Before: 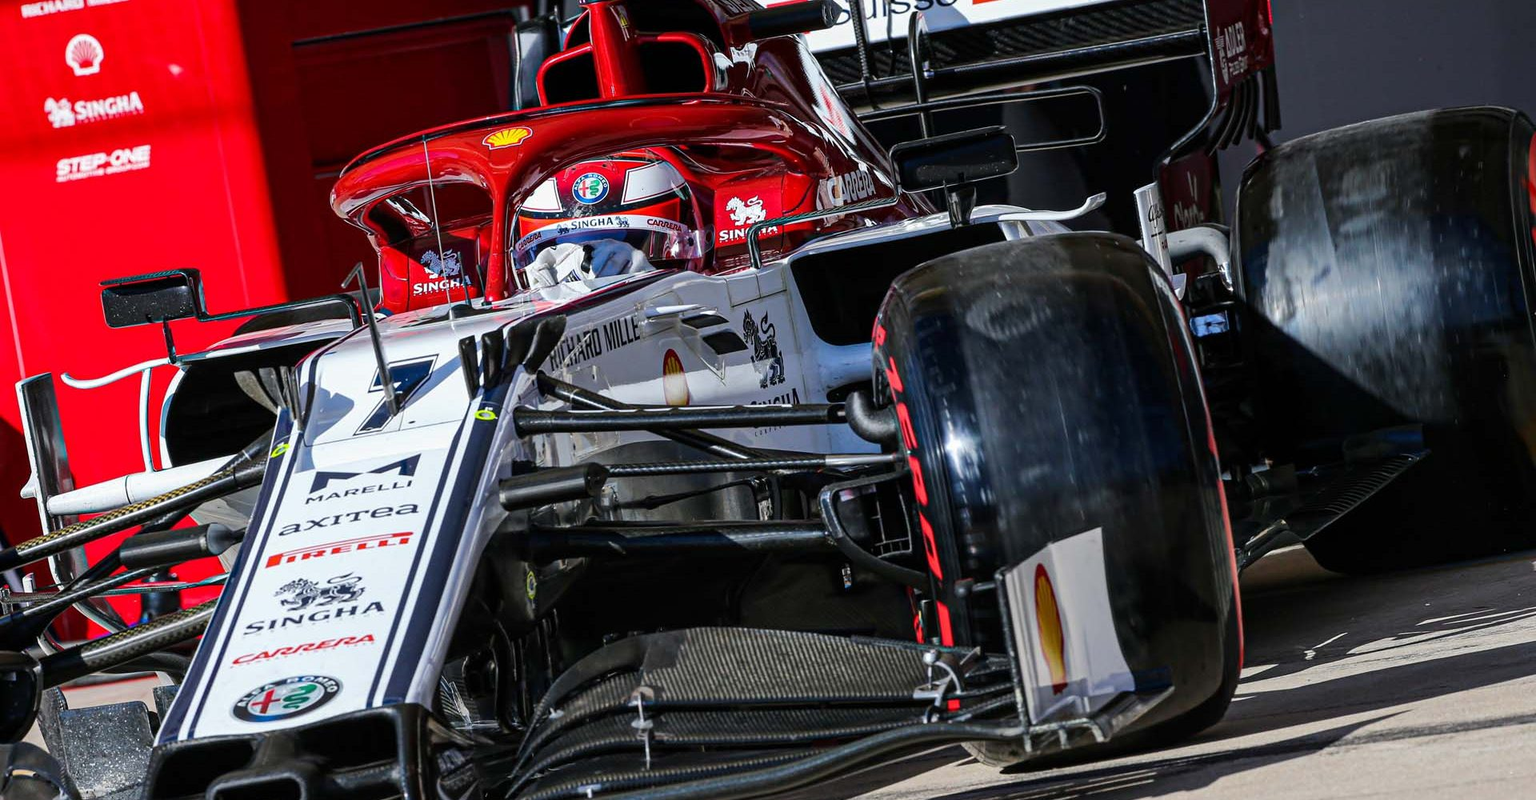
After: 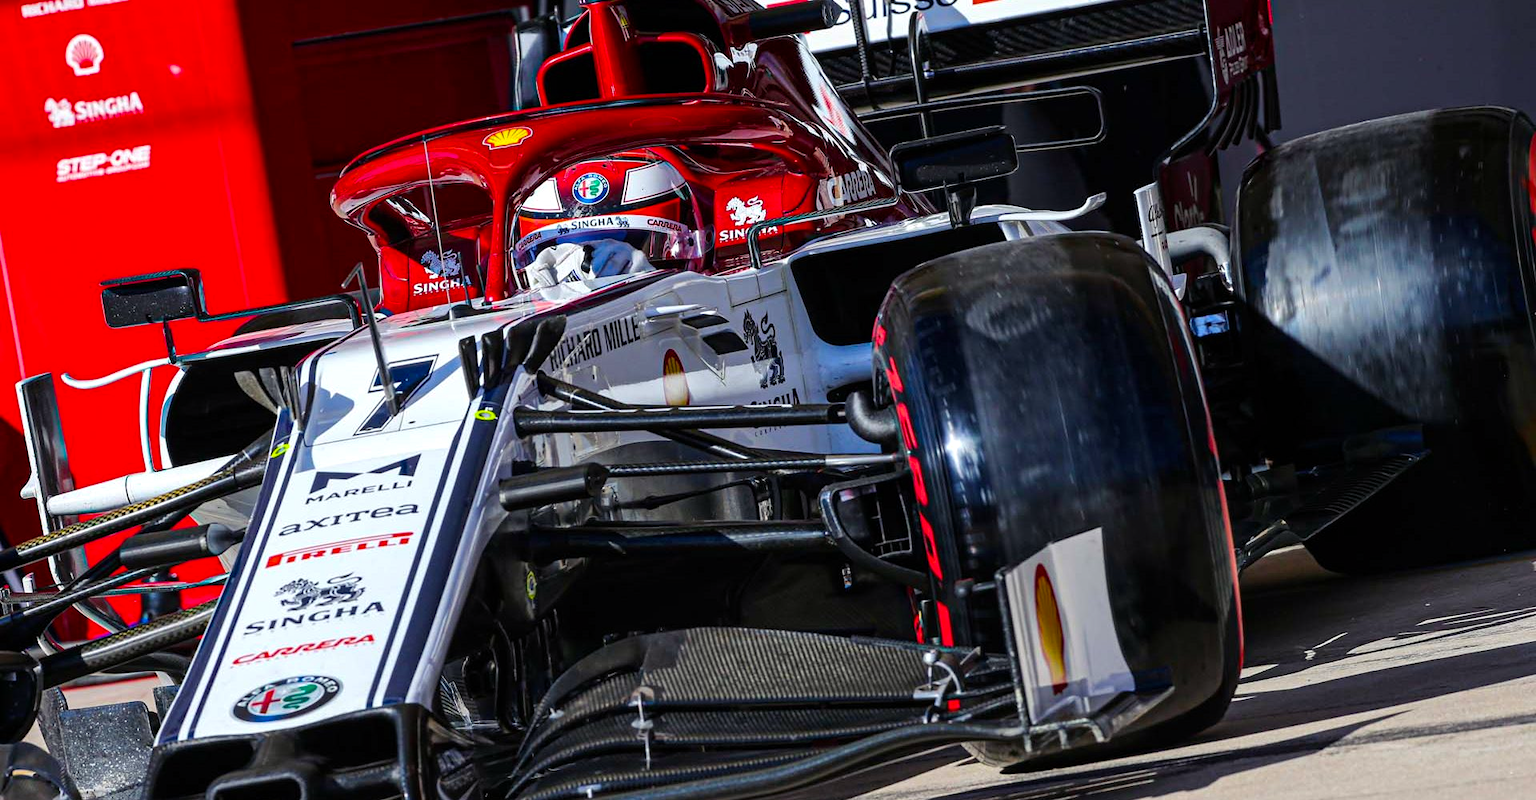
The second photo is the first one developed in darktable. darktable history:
color balance rgb: shadows lift › chroma 3.044%, shadows lift › hue 281.54°, perceptual saturation grading › global saturation 25.568%, contrast 4.808%
